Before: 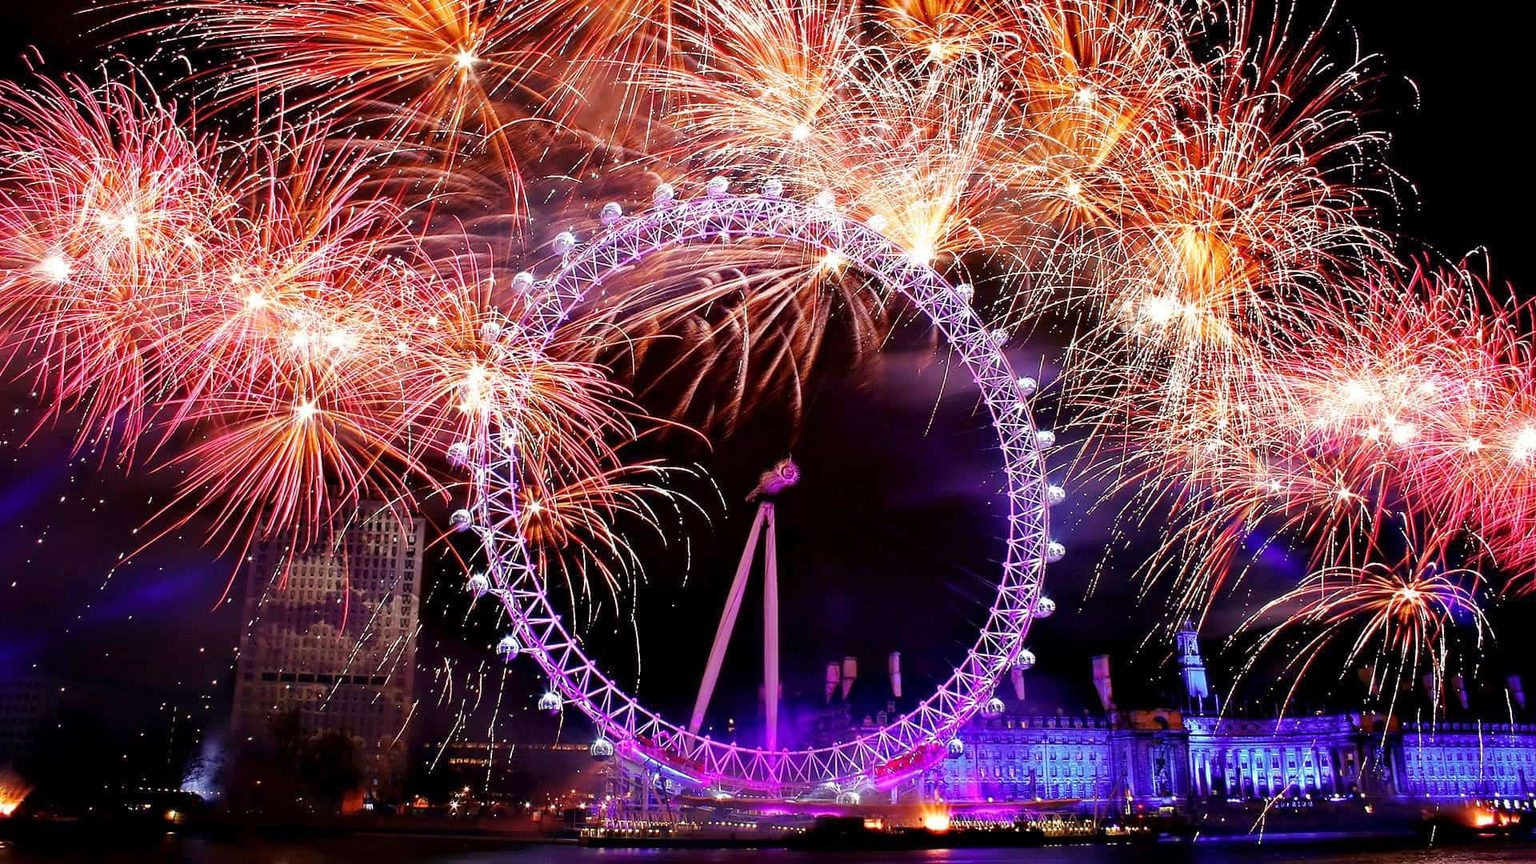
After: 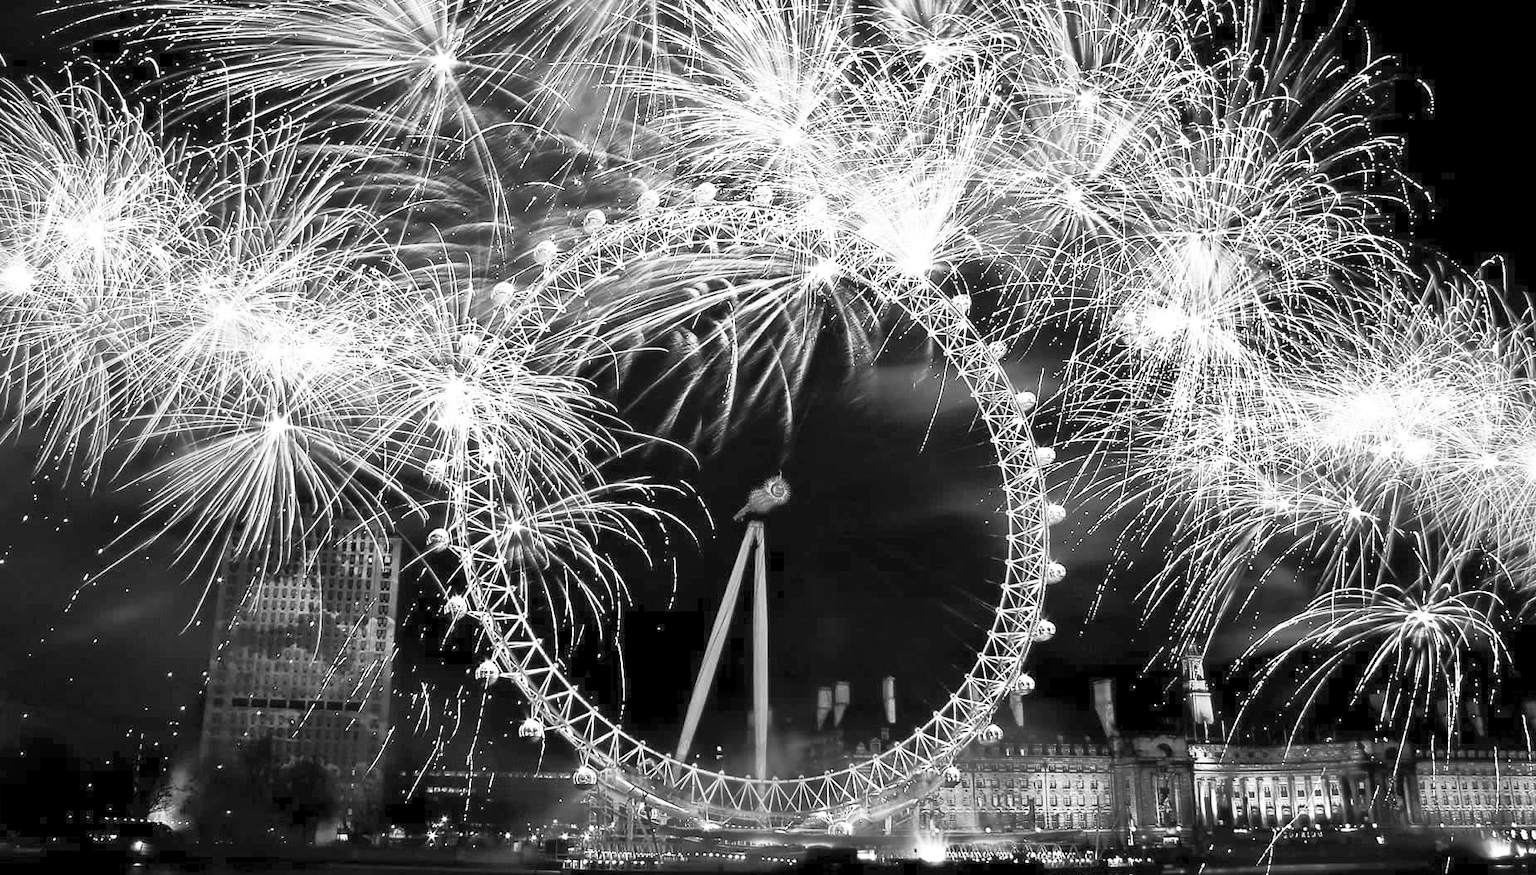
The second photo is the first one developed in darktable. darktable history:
crop and rotate: left 2.536%, right 1.107%, bottom 2.246%
color correction: saturation 0.85
contrast brightness saturation: contrast 0.53, brightness 0.47, saturation -1
shadows and highlights: on, module defaults
